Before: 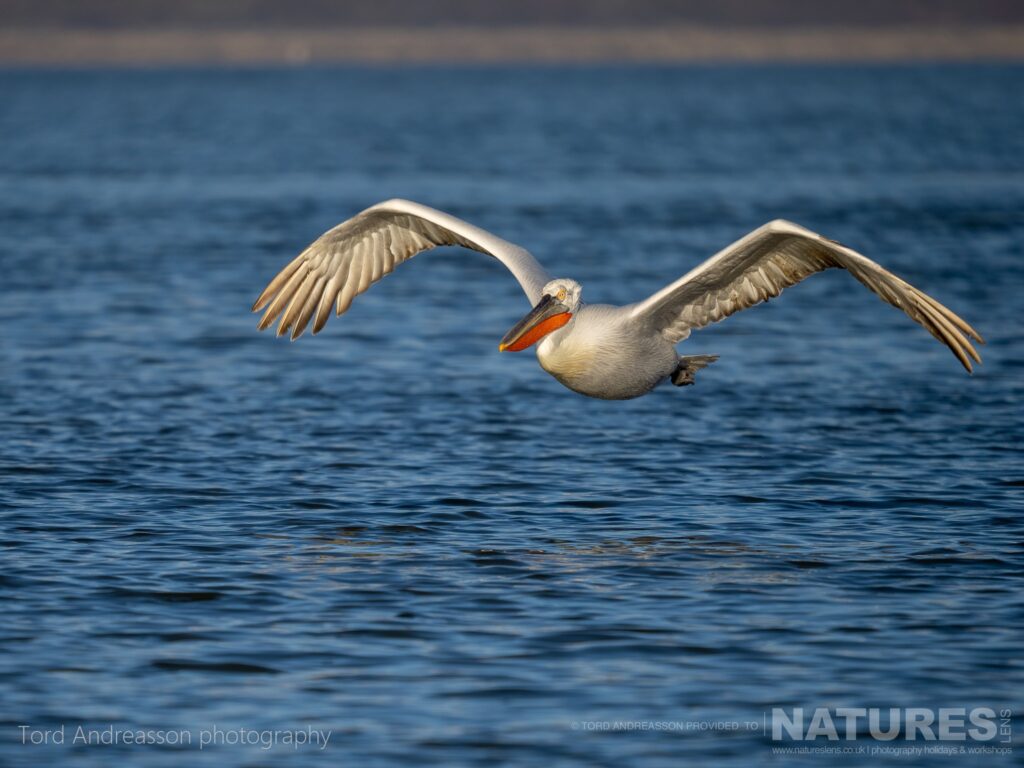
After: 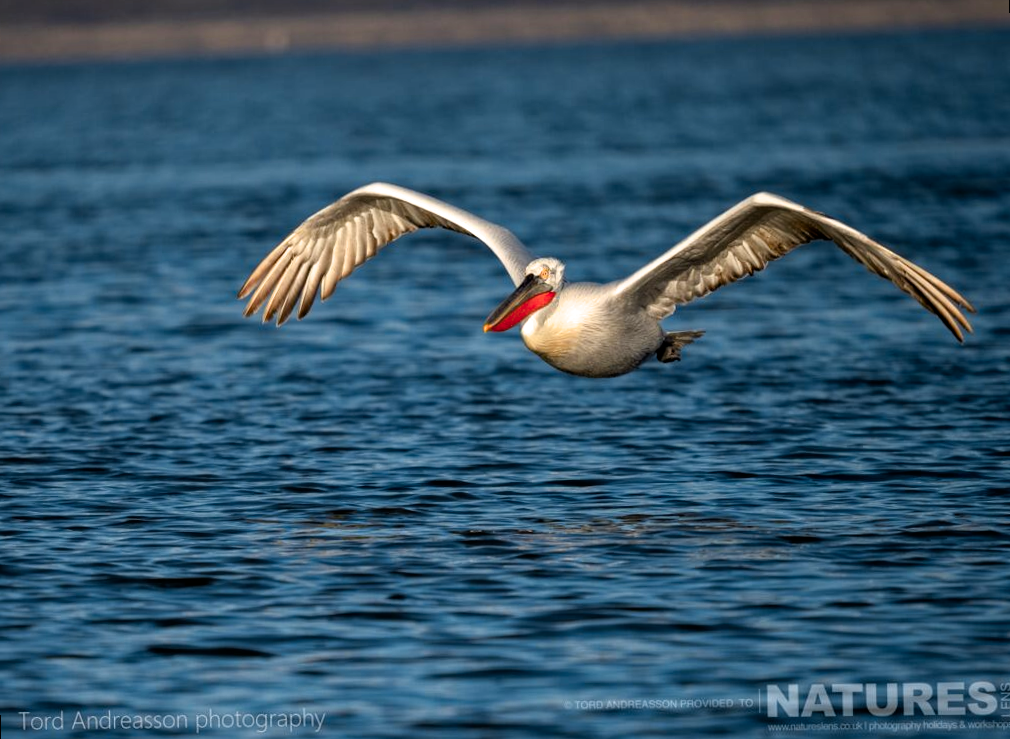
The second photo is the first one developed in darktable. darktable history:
haze removal: compatibility mode true, adaptive false
white balance: emerald 1
rotate and perspective: rotation -1.32°, lens shift (horizontal) -0.031, crop left 0.015, crop right 0.985, crop top 0.047, crop bottom 0.982
color zones: curves: ch1 [(0.239, 0.552) (0.75, 0.5)]; ch2 [(0.25, 0.462) (0.749, 0.457)], mix 25.94%
filmic rgb: white relative exposure 2.34 EV, hardness 6.59
